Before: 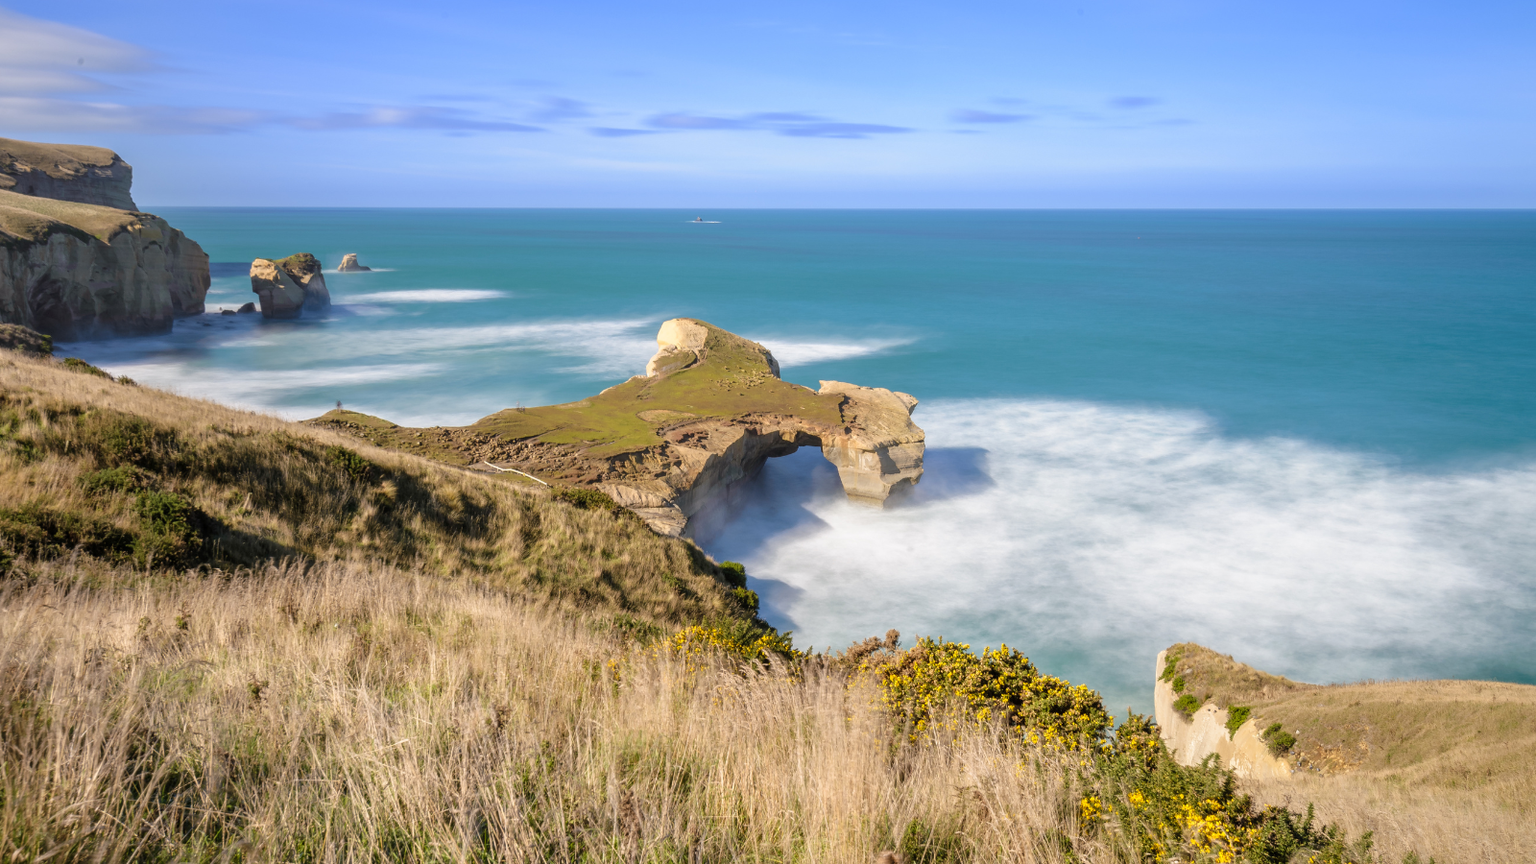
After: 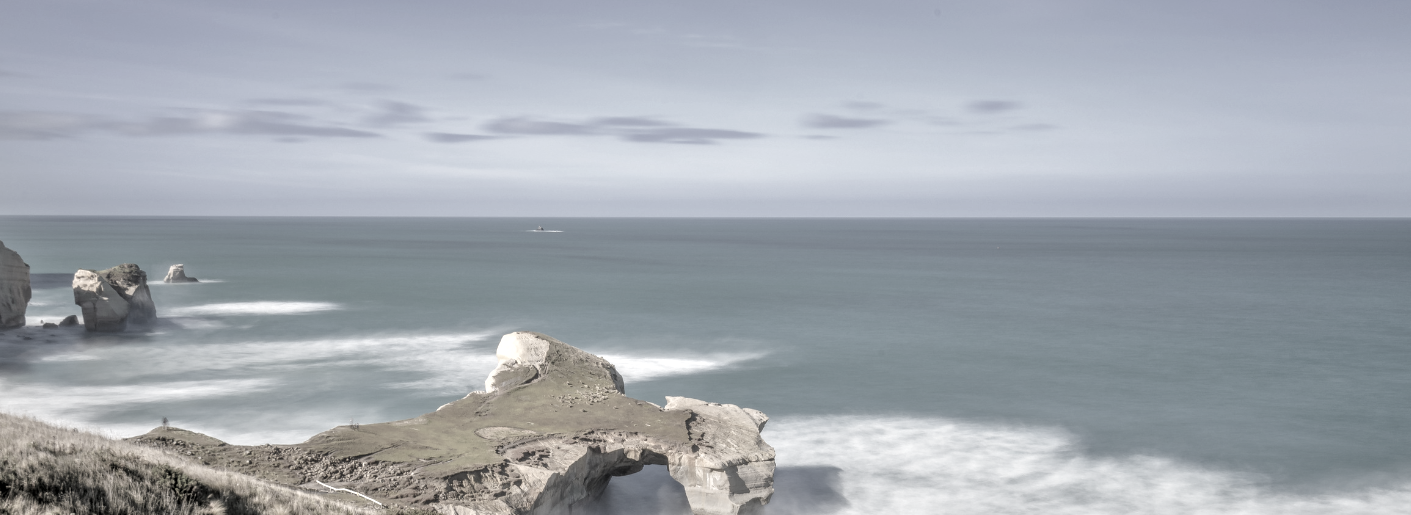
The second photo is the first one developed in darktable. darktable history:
local contrast: on, module defaults
vibrance: on, module defaults
tone equalizer: -7 EV 0.15 EV, -6 EV 0.6 EV, -5 EV 1.15 EV, -4 EV 1.33 EV, -3 EV 1.15 EV, -2 EV 0.6 EV, -1 EV 0.15 EV, mask exposure compensation -0.5 EV
crop and rotate: left 11.812%, bottom 42.776%
color correction: saturation 0.2
